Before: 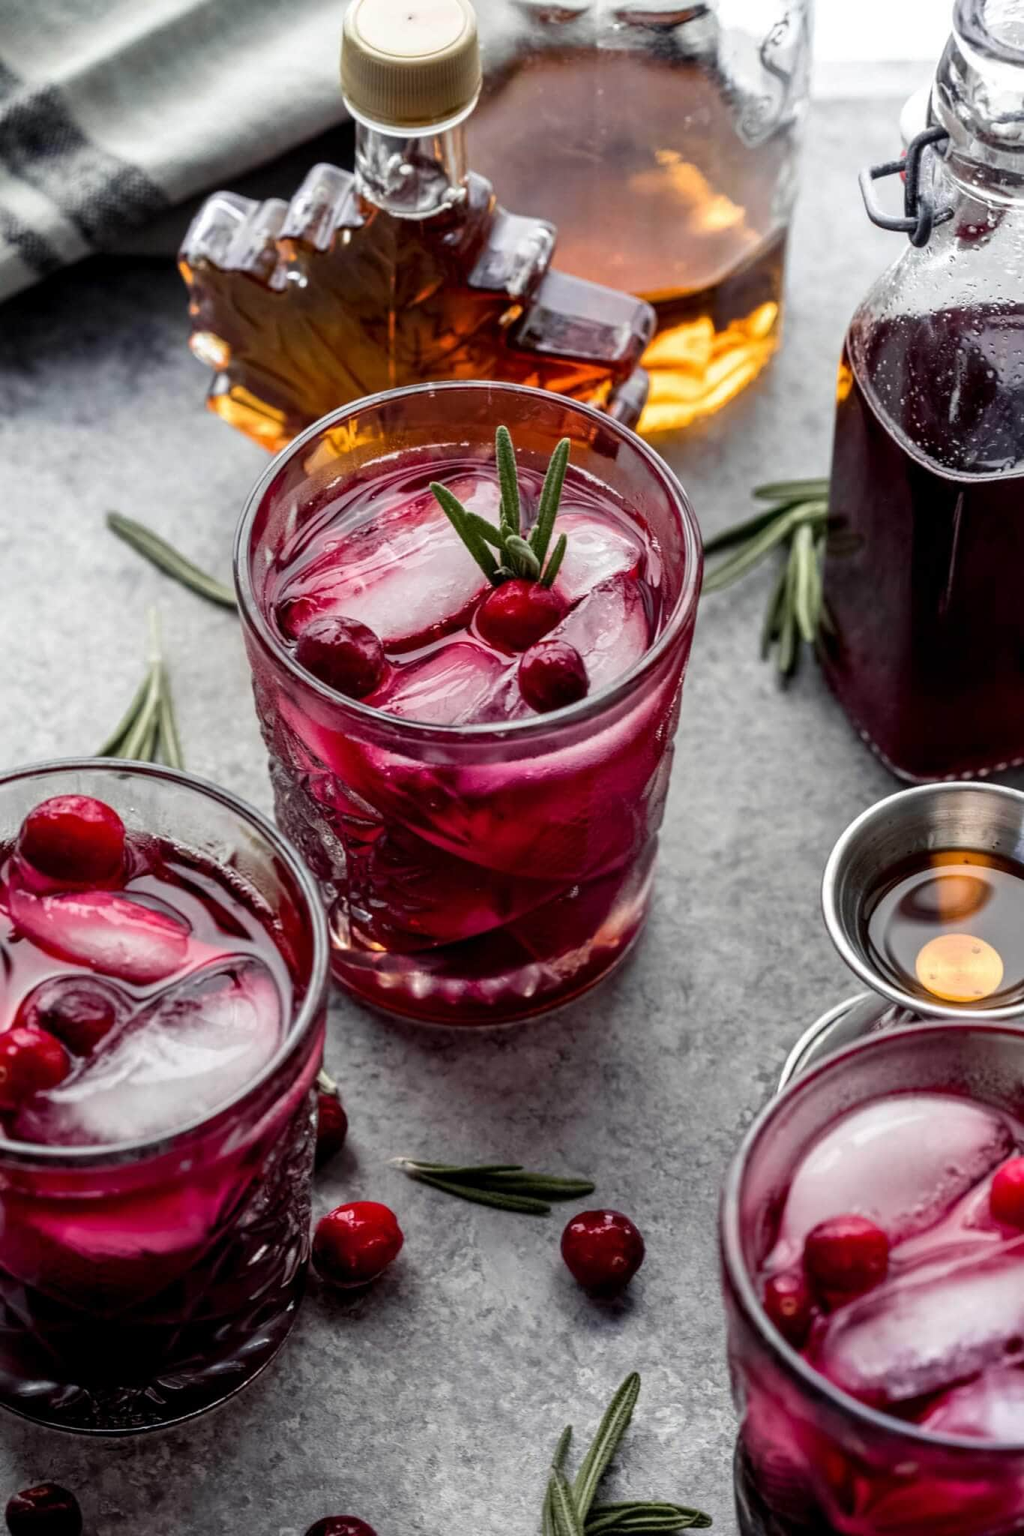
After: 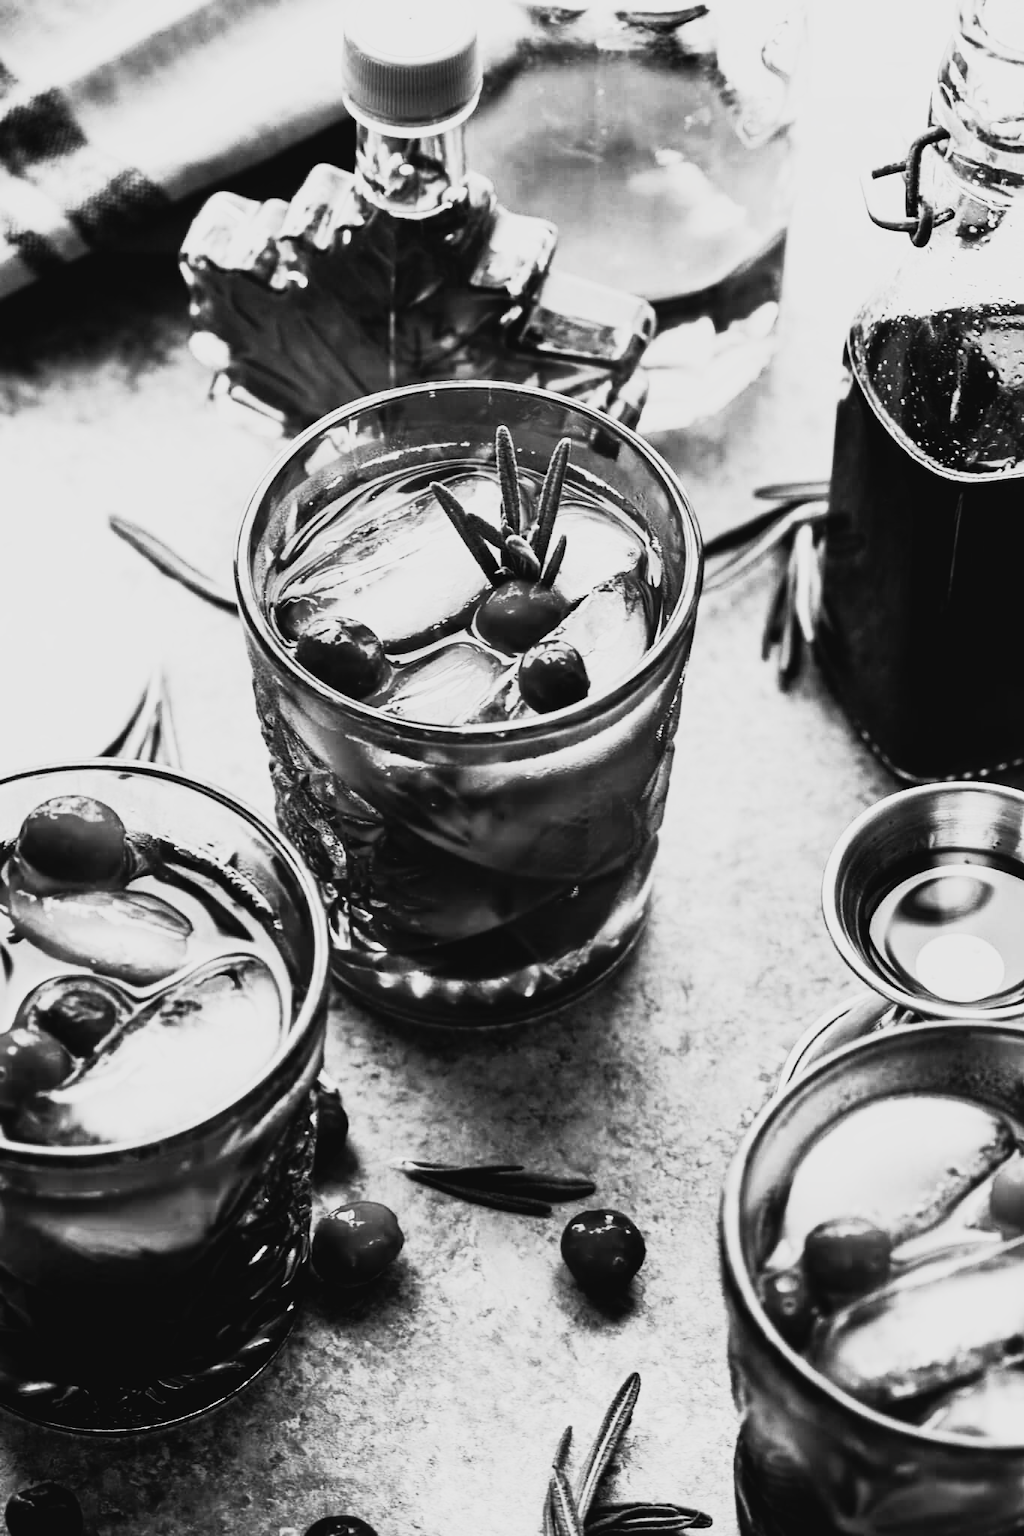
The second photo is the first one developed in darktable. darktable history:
filmic rgb: black relative exposure -8.74 EV, white relative exposure 2.71 EV, target black luminance 0%, hardness 6.27, latitude 77.14%, contrast 1.327, shadows ↔ highlights balance -0.309%
tone curve: curves: ch0 [(0, 0.036) (0.053, 0.068) (0.211, 0.217) (0.519, 0.513) (0.847, 0.82) (0.991, 0.914)]; ch1 [(0, 0) (0.276, 0.206) (0.412, 0.353) (0.482, 0.475) (0.495, 0.5) (0.509, 0.502) (0.563, 0.57) (0.667, 0.672) (0.788, 0.809) (1, 1)]; ch2 [(0, 0) (0.438, 0.456) (0.473, 0.47) (0.503, 0.503) (0.523, 0.528) (0.562, 0.571) (0.612, 0.61) (0.679, 0.72) (1, 1)], preserve colors none
contrast brightness saturation: contrast 0.543, brightness 0.473, saturation -0.992
